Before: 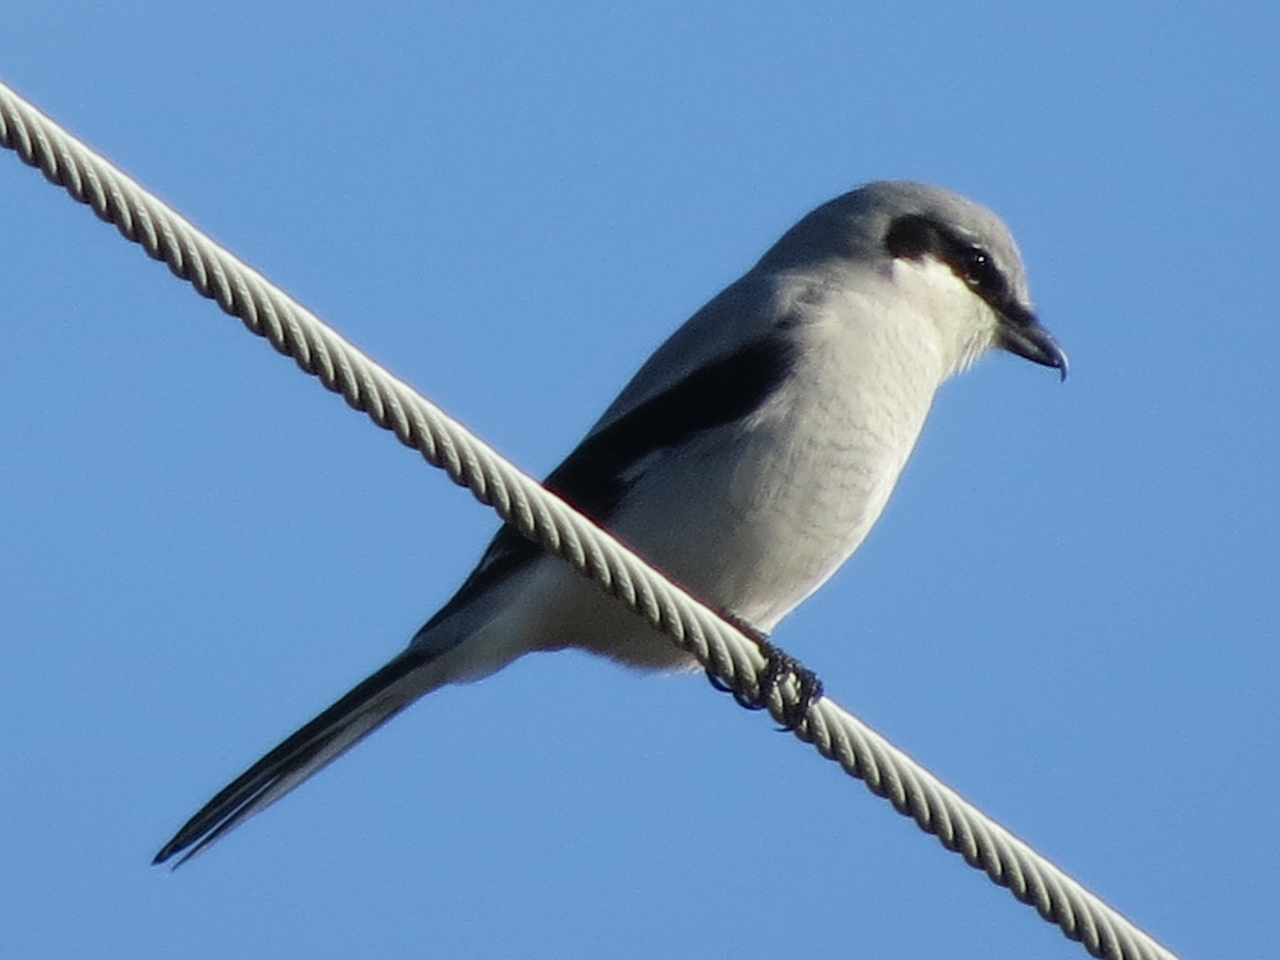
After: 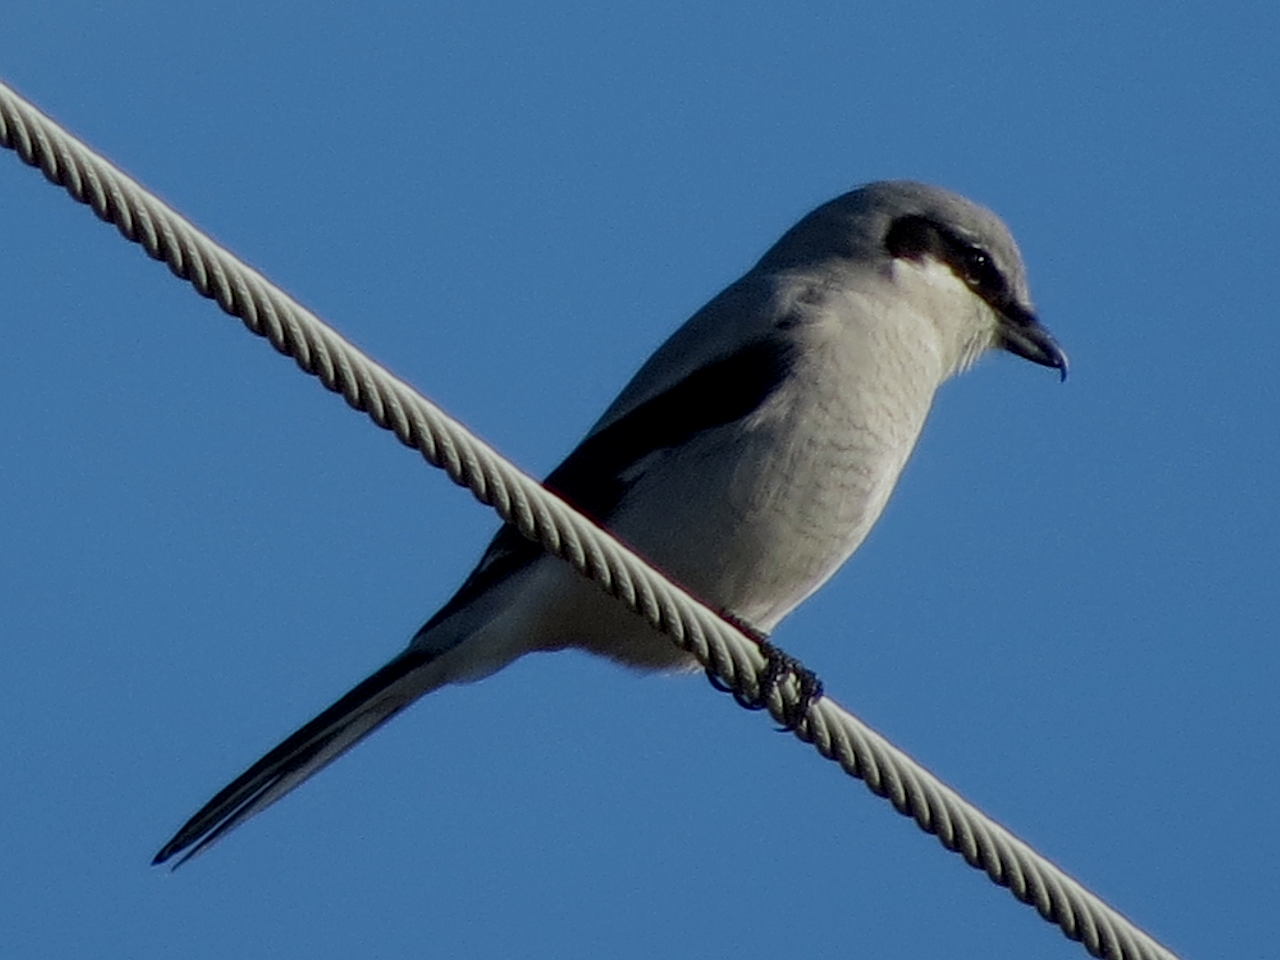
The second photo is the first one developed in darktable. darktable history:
haze removal: strength 0.29, distance 0.25, compatibility mode true, adaptive false
local contrast: highlights 100%, shadows 100%, detail 120%, midtone range 0.2
exposure: black level correction 0, exposure -0.766 EV, compensate highlight preservation false
